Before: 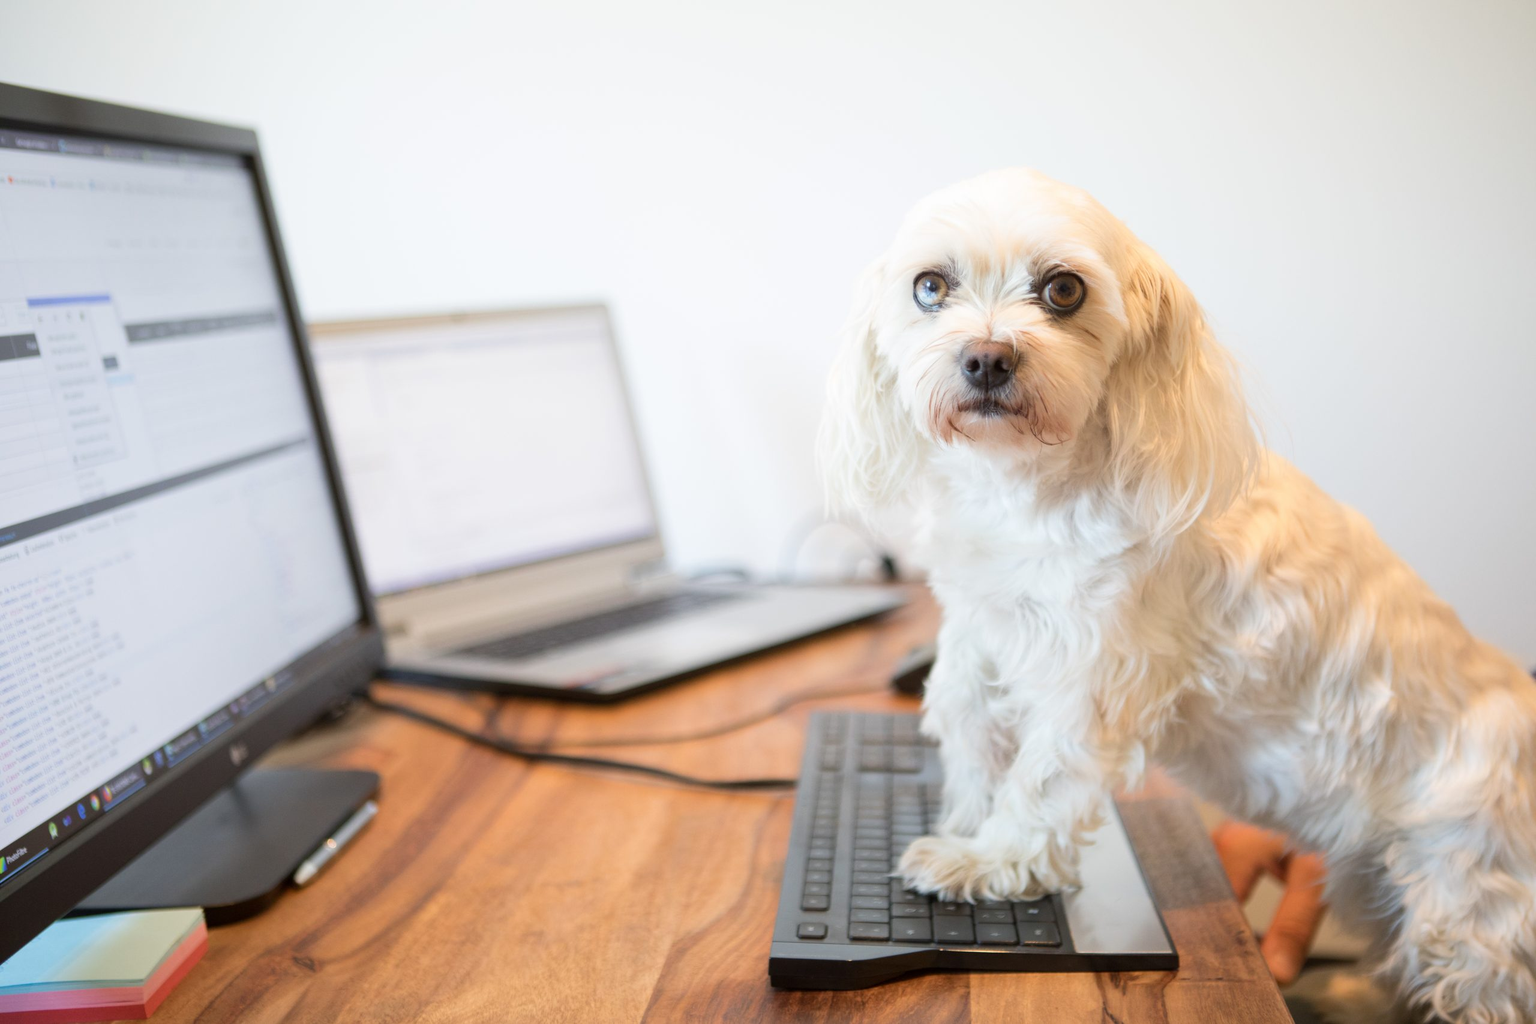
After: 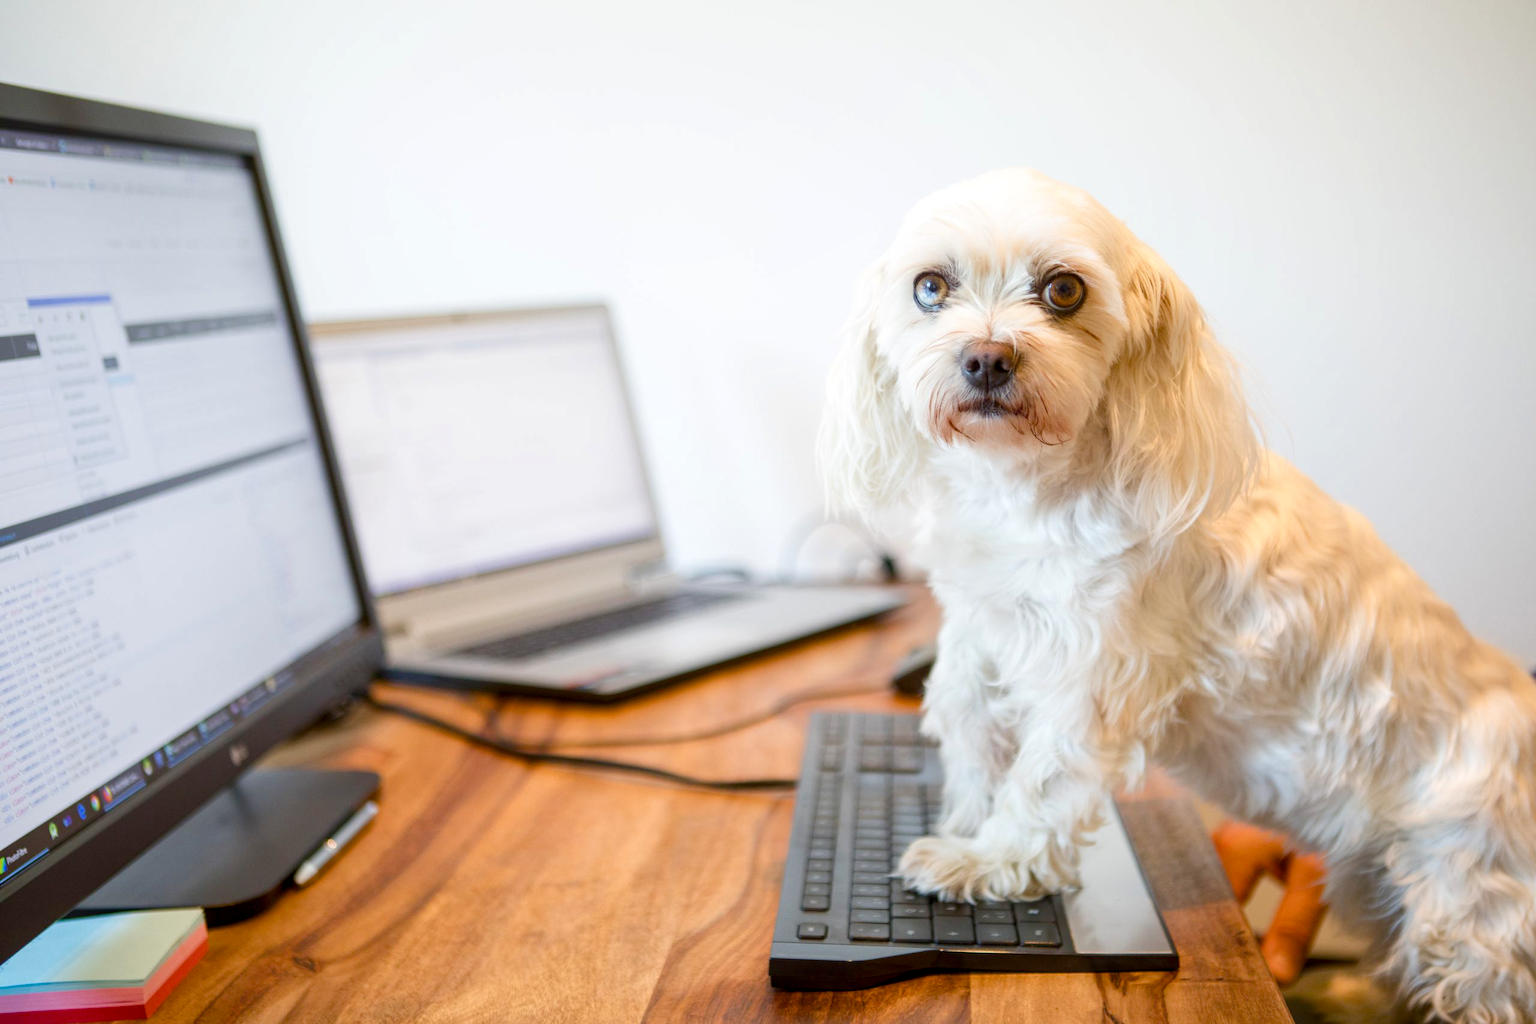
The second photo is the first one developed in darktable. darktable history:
color balance rgb: perceptual saturation grading › global saturation 20%, perceptual saturation grading › highlights -25.028%, perceptual saturation grading › shadows 50.258%, global vibrance 20%
local contrast: on, module defaults
